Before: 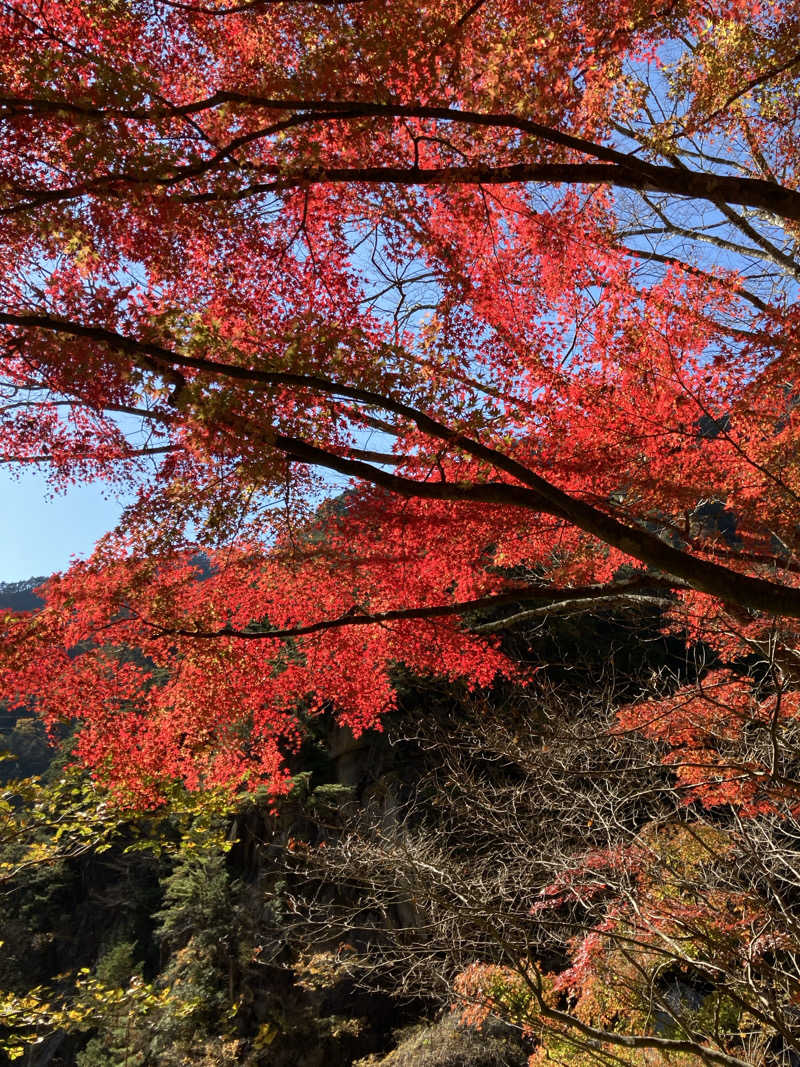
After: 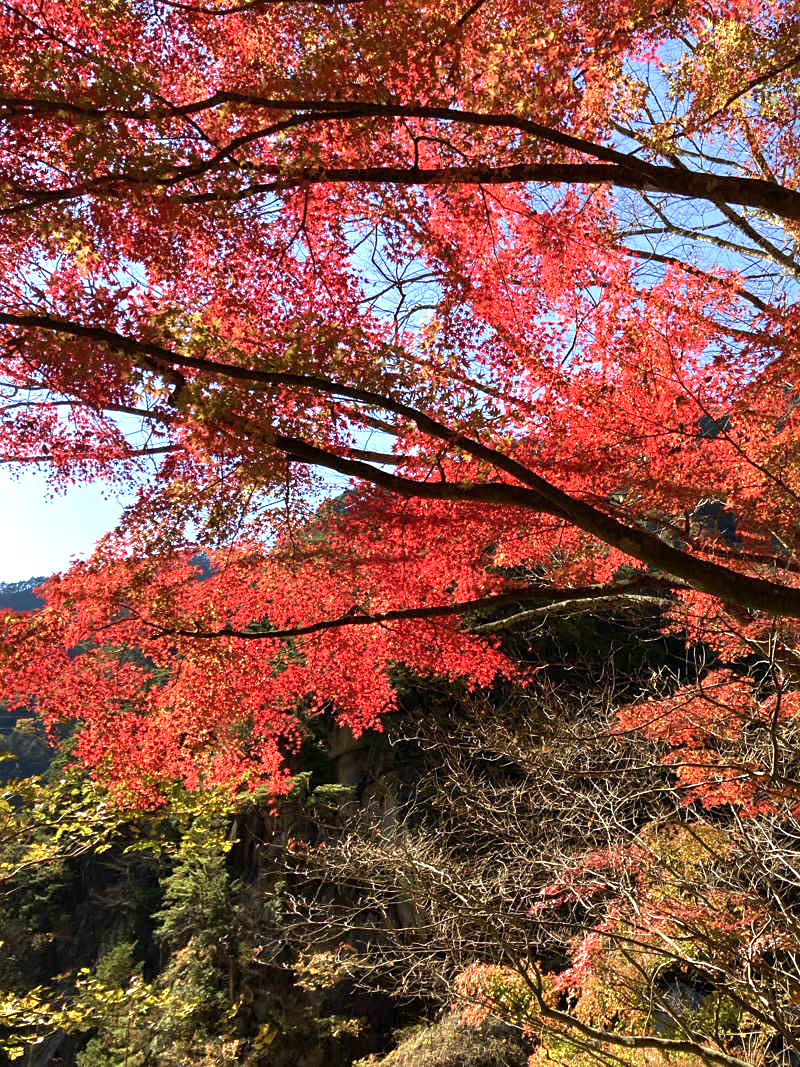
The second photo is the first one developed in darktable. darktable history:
velvia: strength 39.13%
exposure: black level correction 0, exposure 0.692 EV, compensate highlight preservation false
sharpen: amount 0.207
